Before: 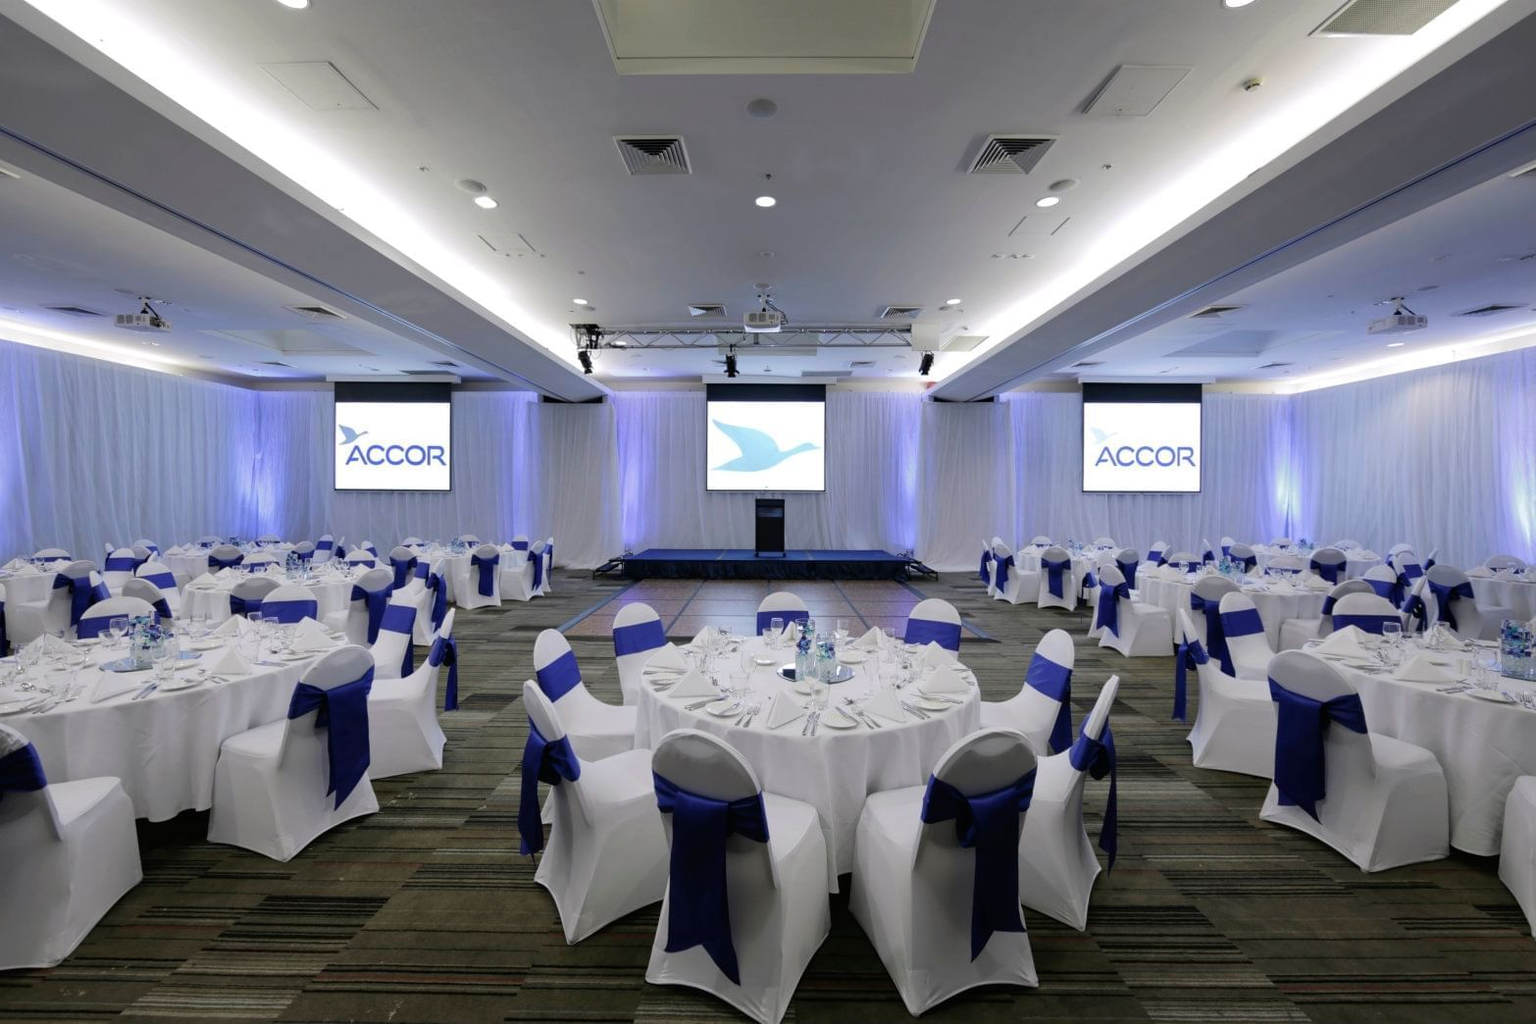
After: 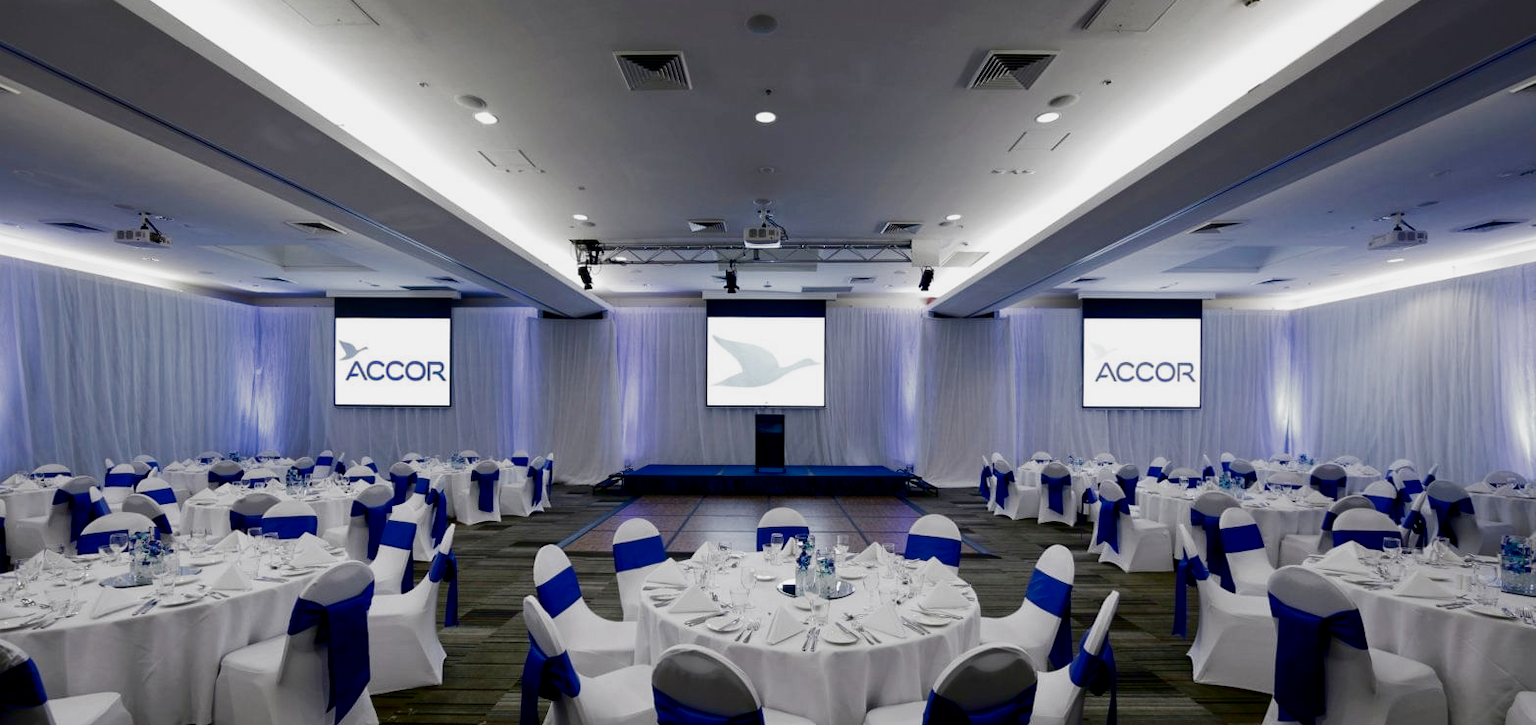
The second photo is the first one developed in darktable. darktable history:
filmic rgb: black relative exposure -8.02 EV, white relative exposure 4.01 EV, hardness 4.1, contrast 0.92, preserve chrominance no, color science v4 (2020), contrast in shadows soft
crop and rotate: top 8.387%, bottom 20.643%
exposure: exposure 0.944 EV, compensate exposure bias true, compensate highlight preservation false
contrast brightness saturation: contrast 0.088, brightness -0.606, saturation 0.173
